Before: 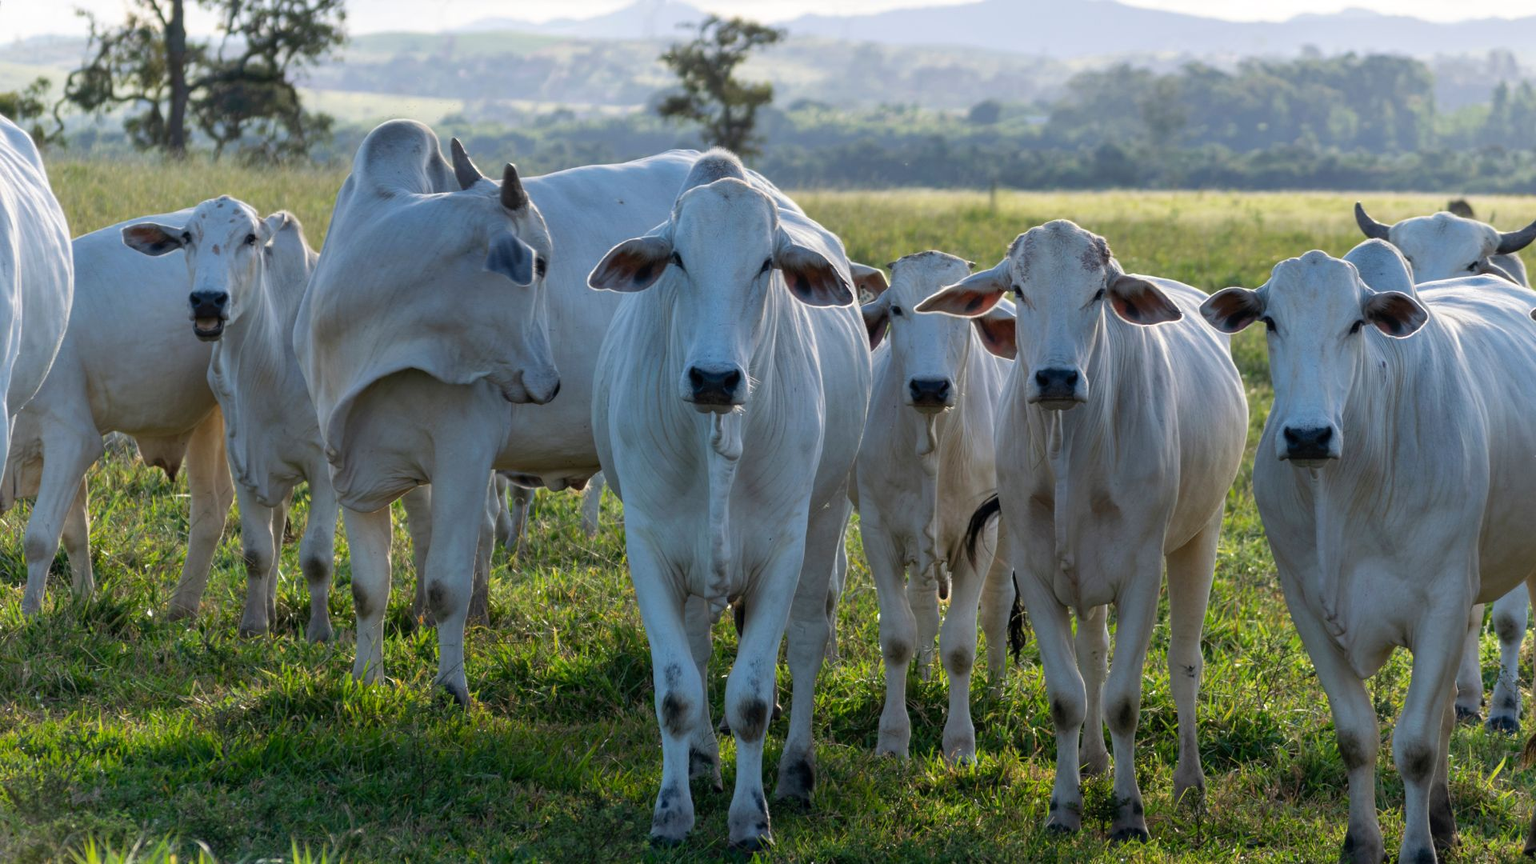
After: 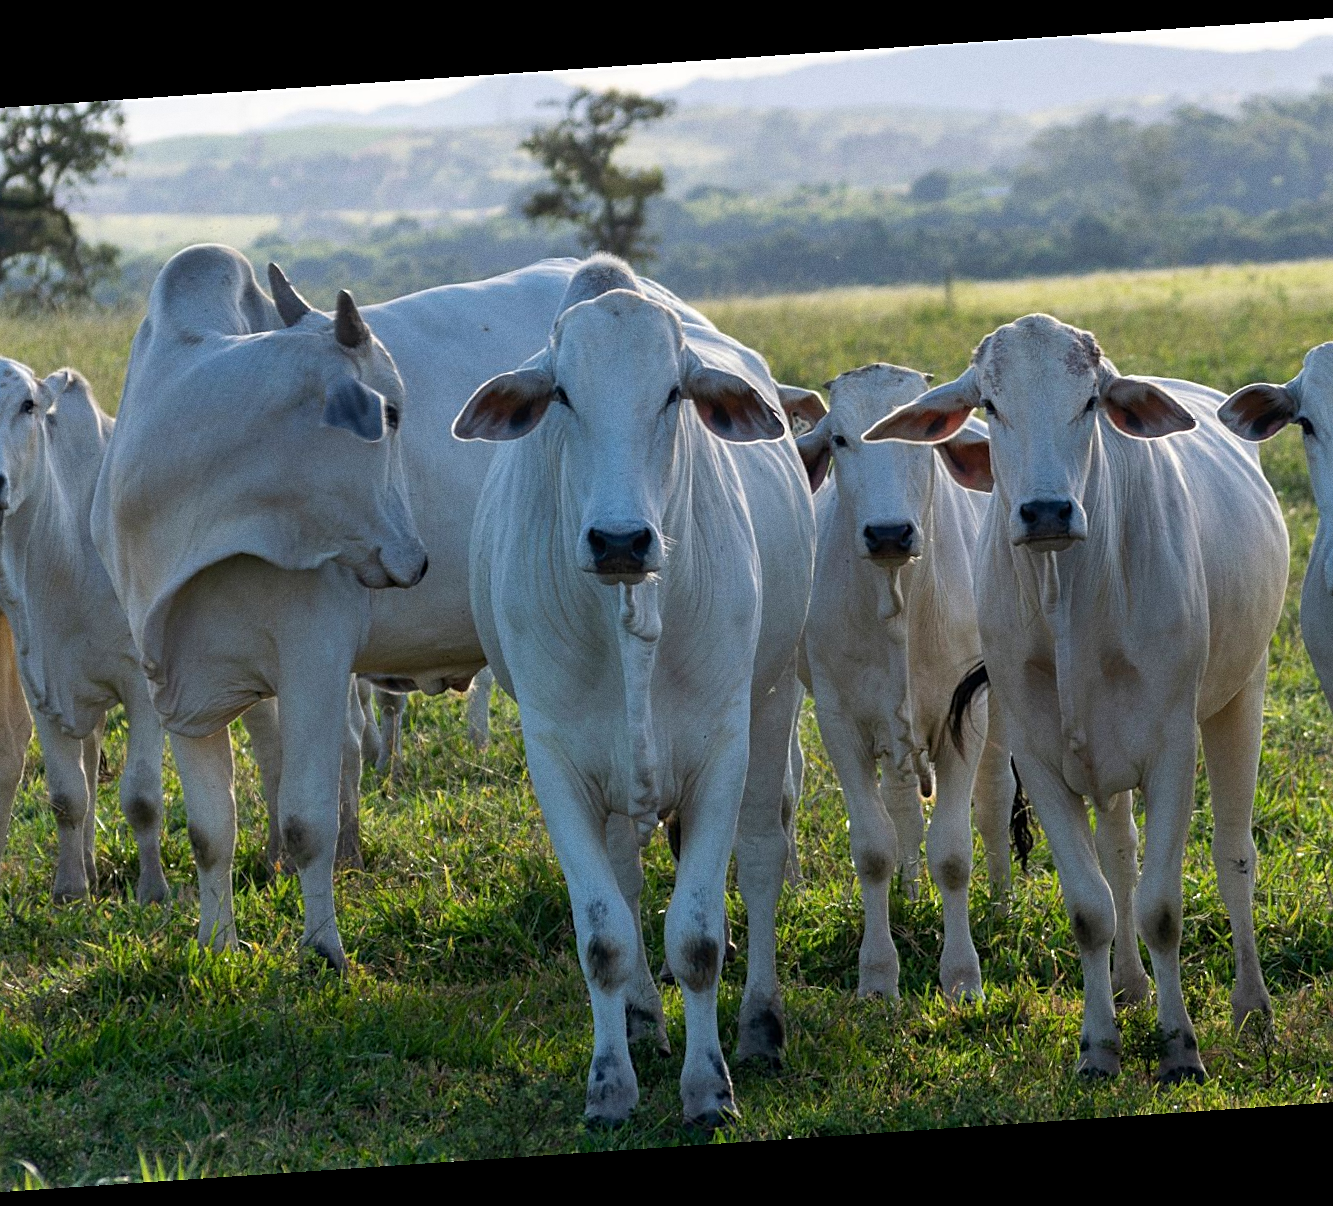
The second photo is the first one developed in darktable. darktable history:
grain: coarseness 0.09 ISO
rotate and perspective: rotation -4.2°, shear 0.006, automatic cropping off
crop and rotate: left 15.446%, right 17.836%
sharpen: on, module defaults
